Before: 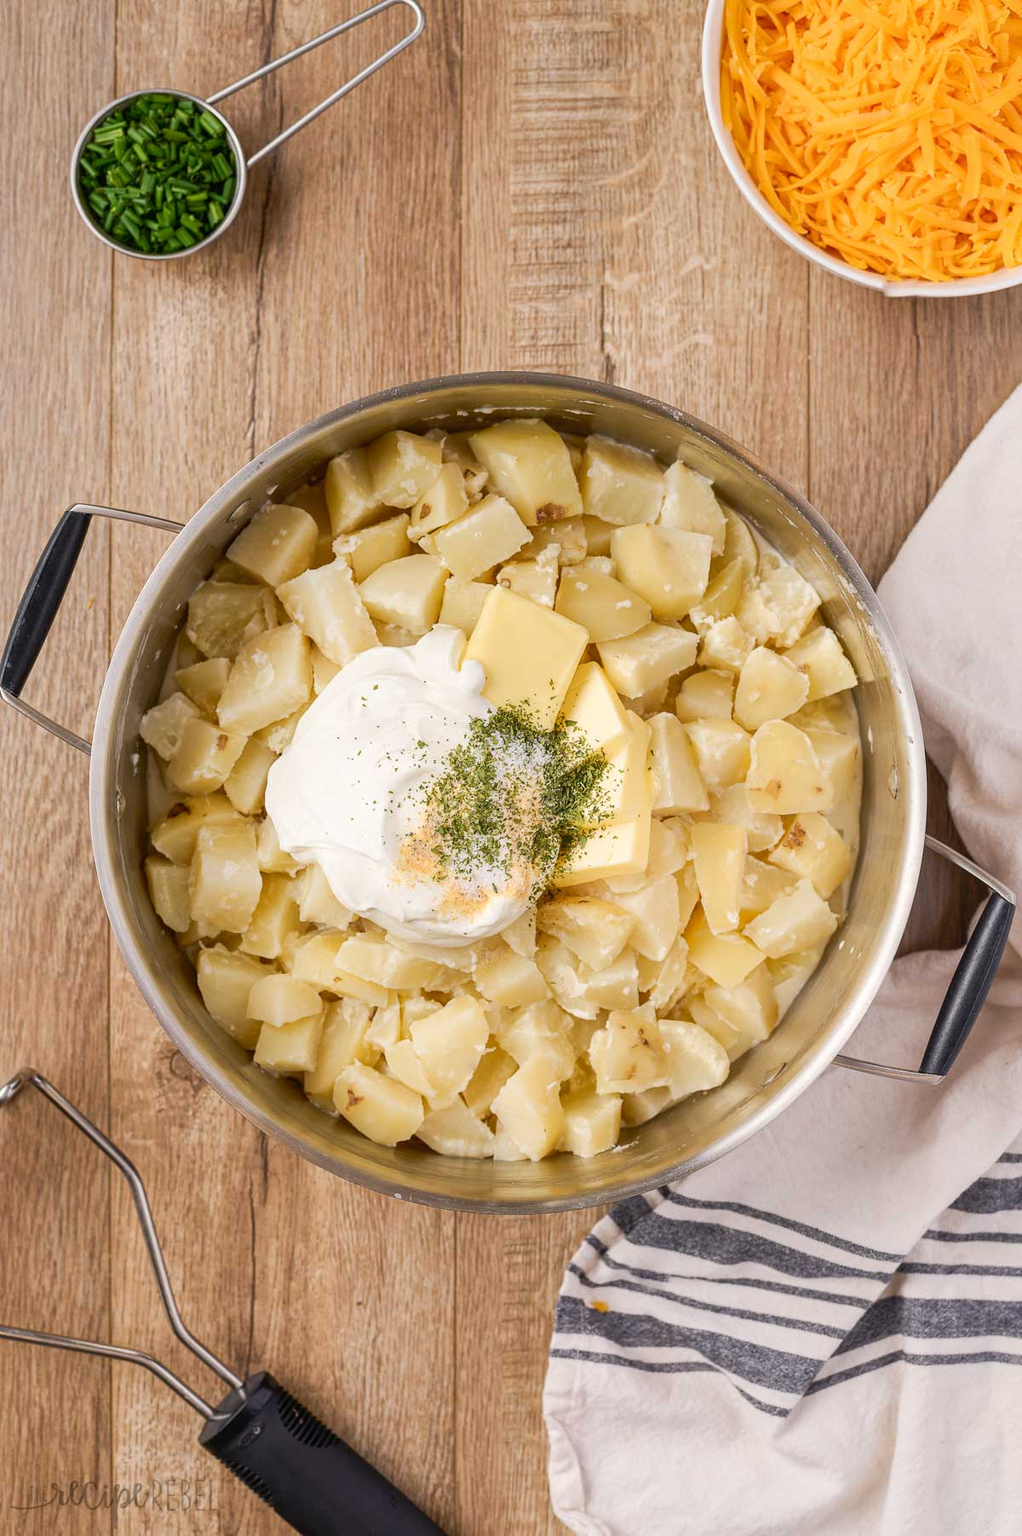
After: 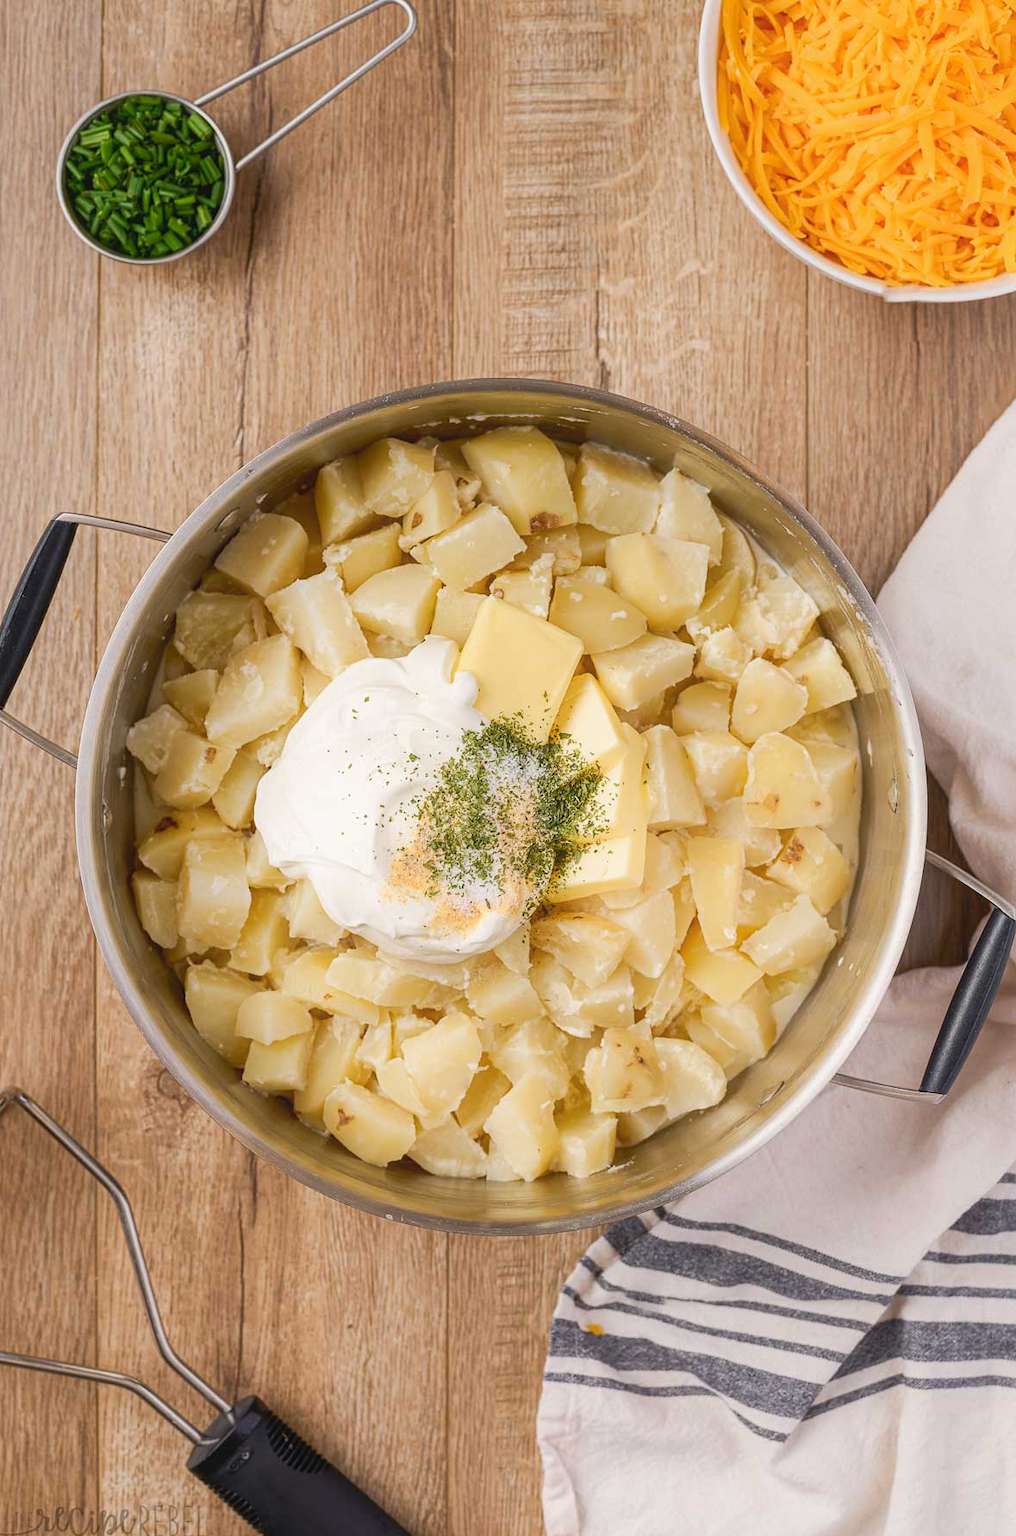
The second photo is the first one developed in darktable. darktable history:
contrast equalizer: octaves 7, y [[0.5, 0.488, 0.462, 0.461, 0.491, 0.5], [0.5 ×6], [0.5 ×6], [0 ×6], [0 ×6]]
crop and rotate: left 1.534%, right 0.652%, bottom 1.7%
